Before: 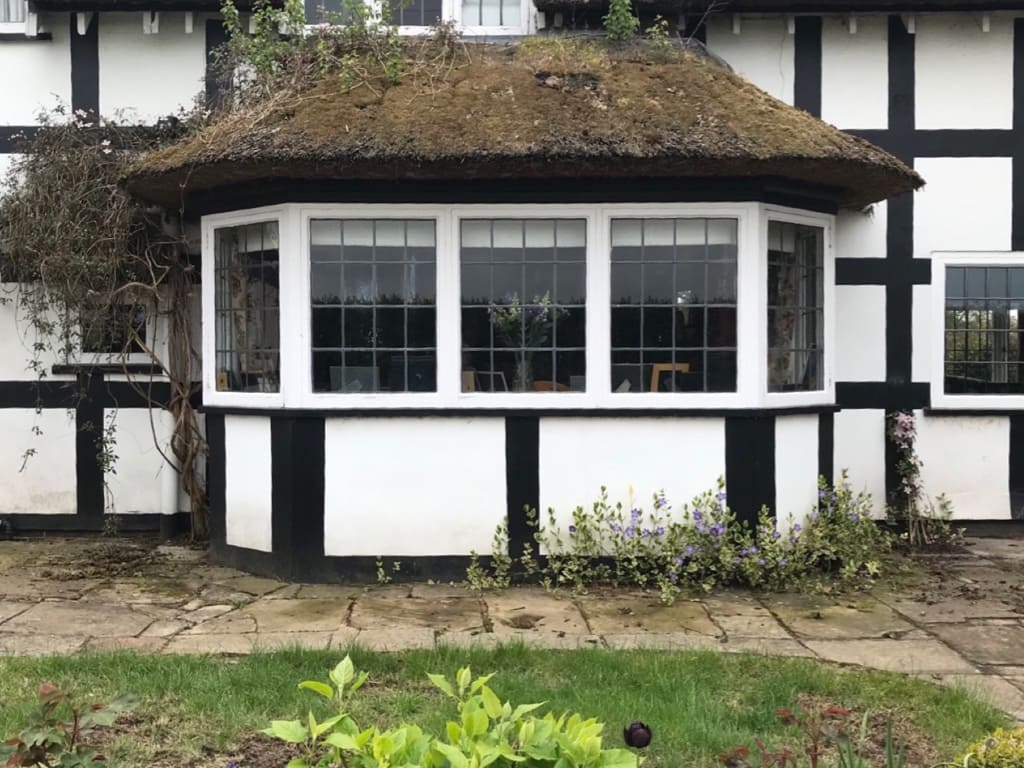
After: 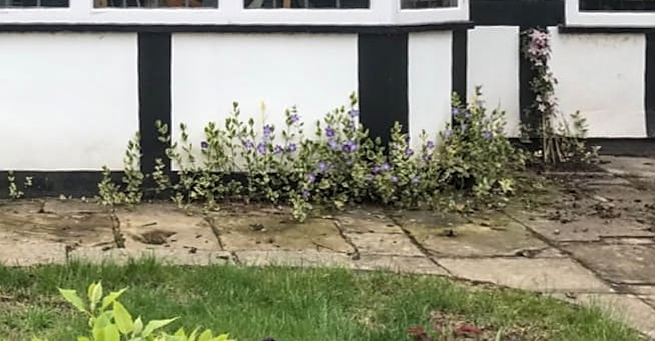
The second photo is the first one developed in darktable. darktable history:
rotate and perspective: rotation 0.192°, lens shift (horizontal) -0.015, crop left 0.005, crop right 0.996, crop top 0.006, crop bottom 0.99
crop and rotate: left 35.509%, top 50.238%, bottom 4.934%
contrast brightness saturation: saturation -0.05
local contrast: on, module defaults
sharpen: radius 1.559, amount 0.373, threshold 1.271
